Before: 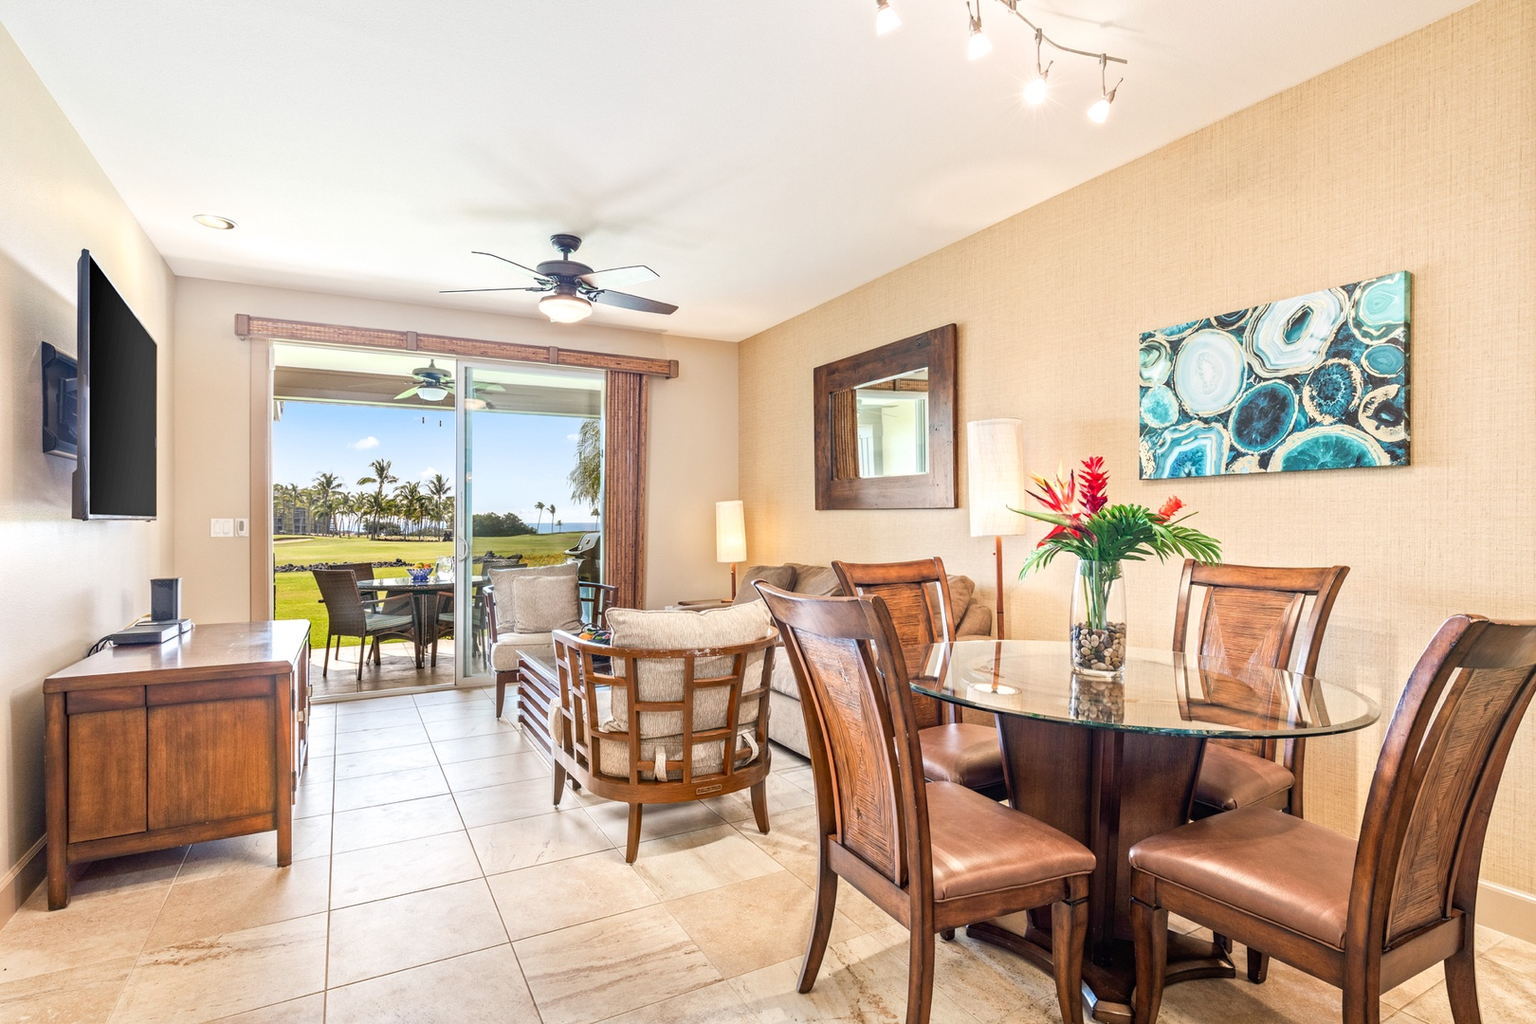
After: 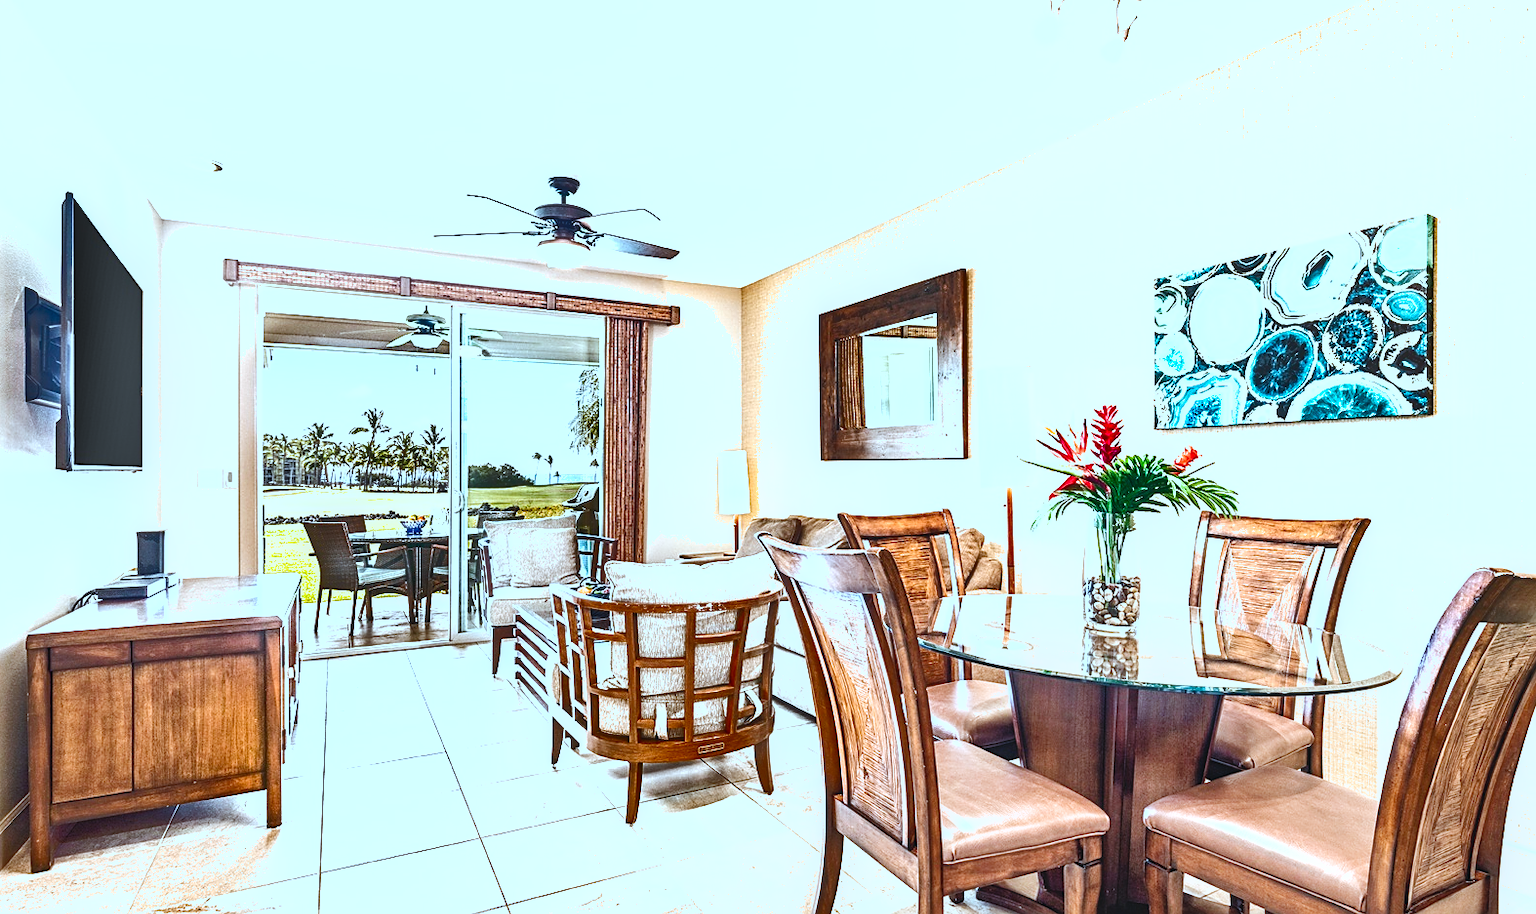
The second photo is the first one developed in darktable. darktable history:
crop: left 1.202%, top 6.136%, right 1.6%, bottom 7.1%
exposure: black level correction 0, exposure 1.199 EV, compensate highlight preservation false
base curve: preserve colors none
sharpen: on, module defaults
color correction: highlights a* -10.4, highlights b* -19.75
tone curve: curves: ch0 [(0, 0.021) (0.049, 0.044) (0.152, 0.14) (0.328, 0.357) (0.473, 0.529) (0.641, 0.705) (0.868, 0.887) (1, 0.969)]; ch1 [(0, 0) (0.322, 0.328) (0.43, 0.425) (0.474, 0.466) (0.502, 0.503) (0.522, 0.526) (0.564, 0.591) (0.602, 0.632) (0.677, 0.701) (0.859, 0.885) (1, 1)]; ch2 [(0, 0) (0.33, 0.301) (0.447, 0.44) (0.502, 0.505) (0.535, 0.554) (0.565, 0.598) (0.618, 0.629) (1, 1)], preserve colors none
shadows and highlights: radius 101.41, shadows 50.29, highlights -65.44, soften with gaussian
local contrast: detail 110%
